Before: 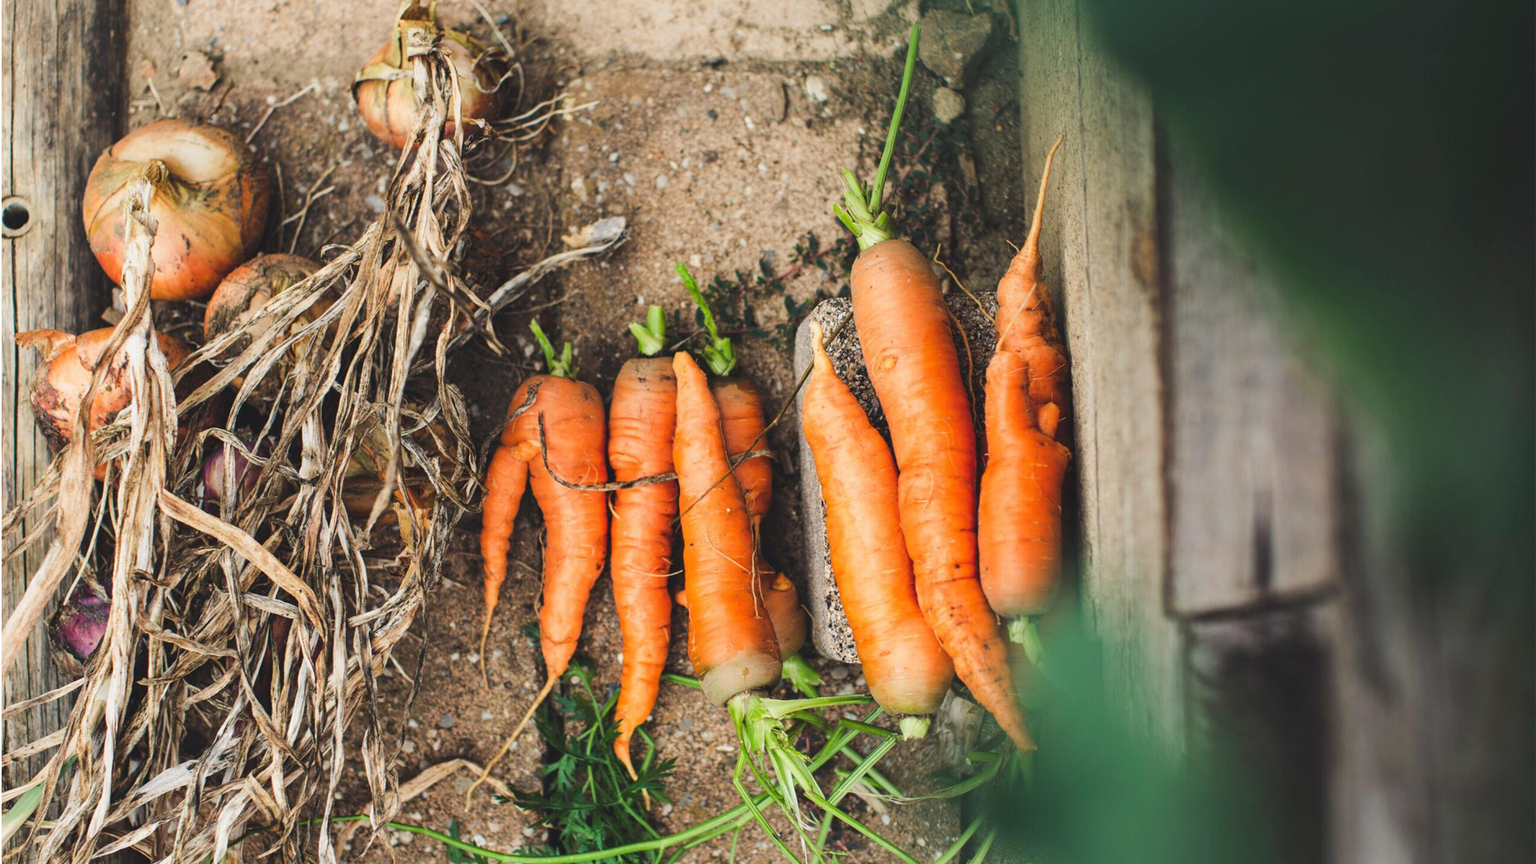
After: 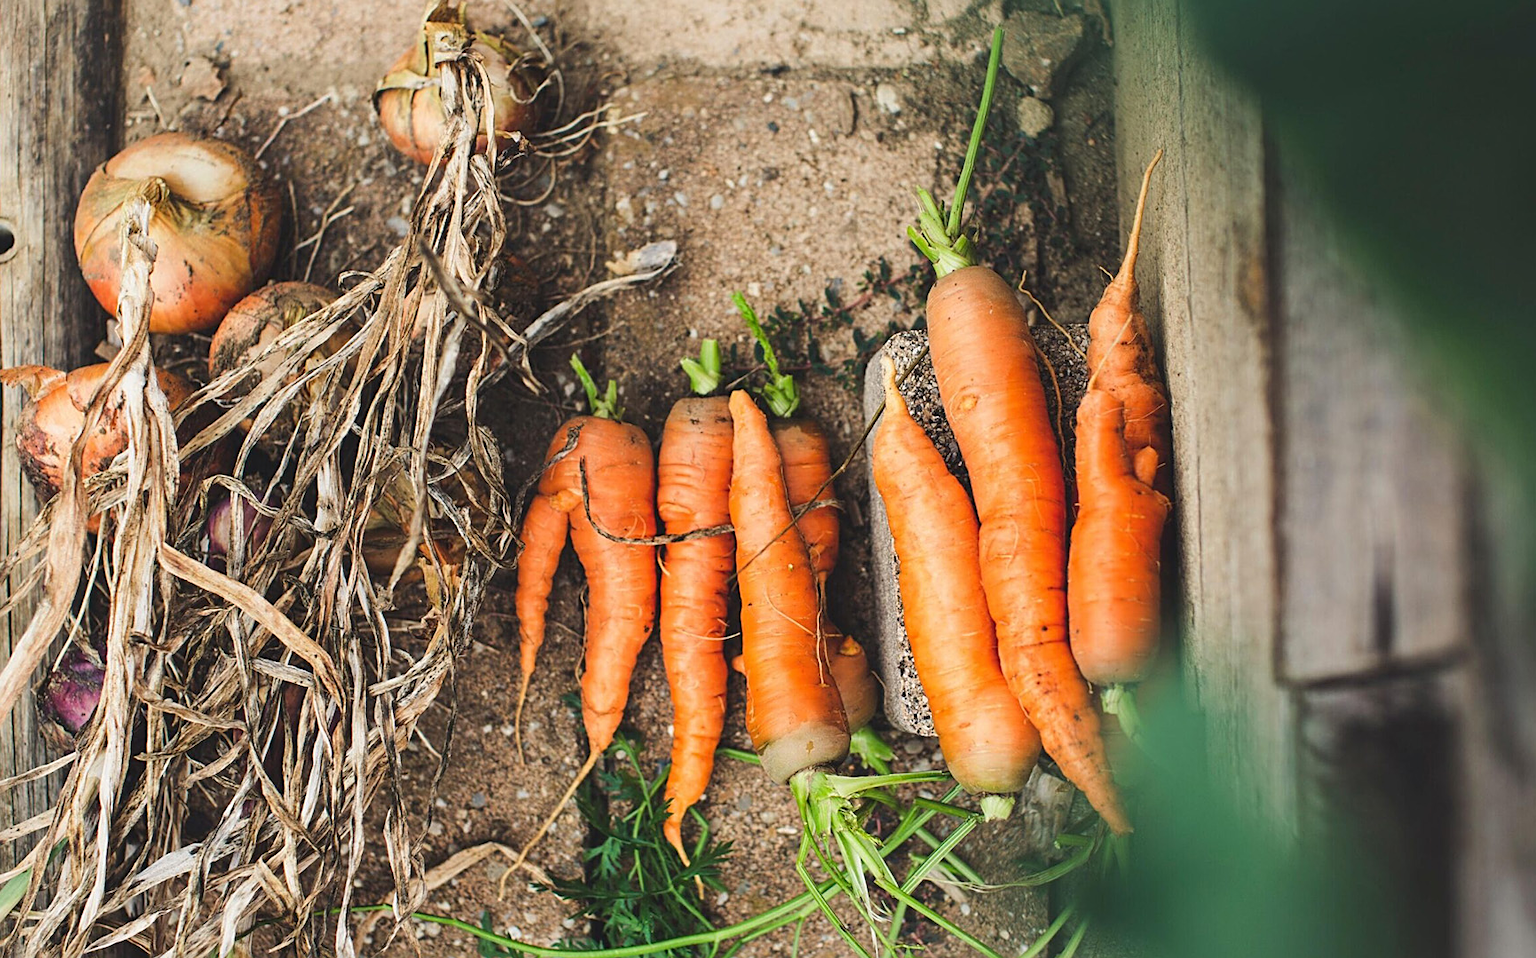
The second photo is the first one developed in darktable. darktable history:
sharpen: on, module defaults
crop and rotate: left 1.088%, right 8.807%
